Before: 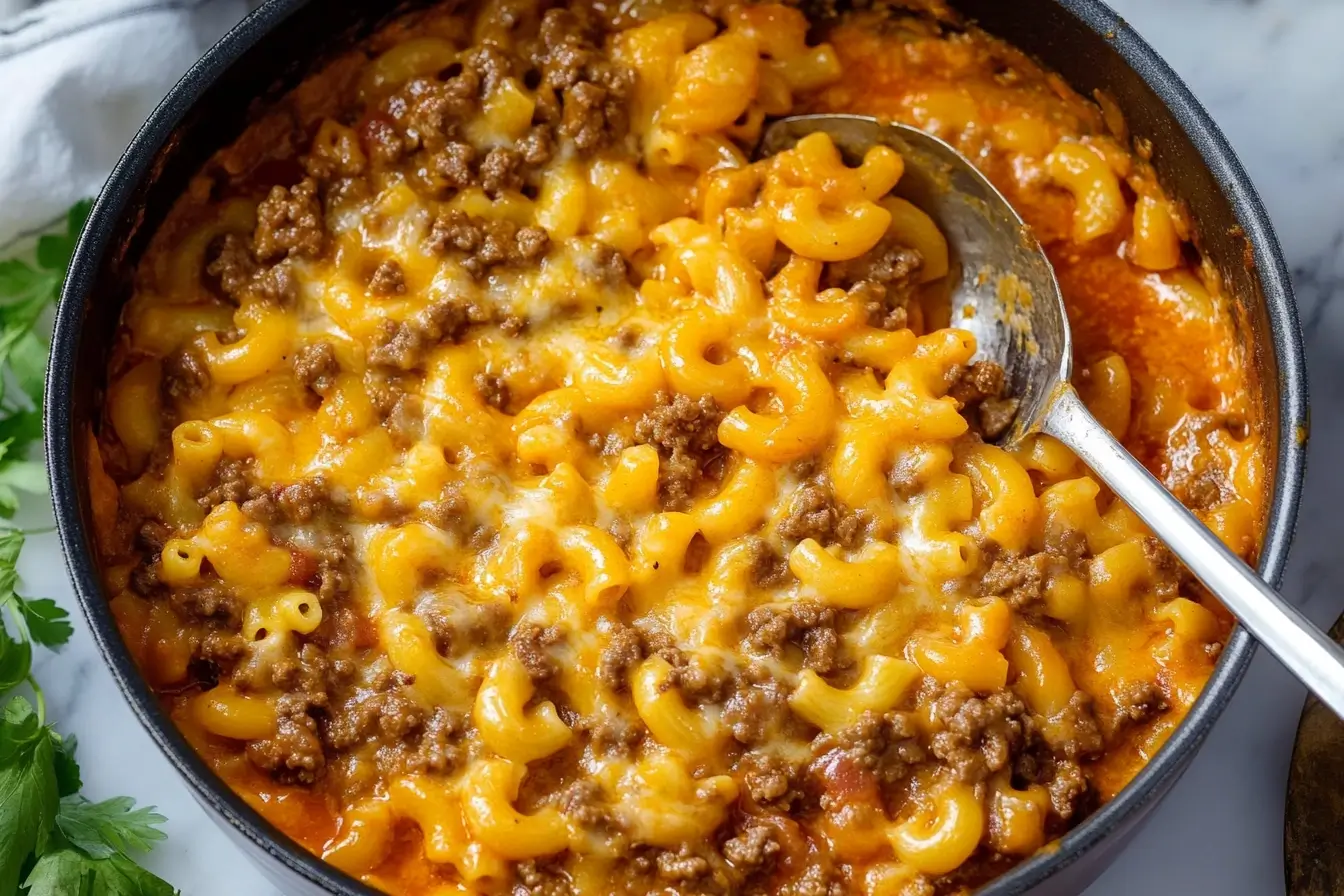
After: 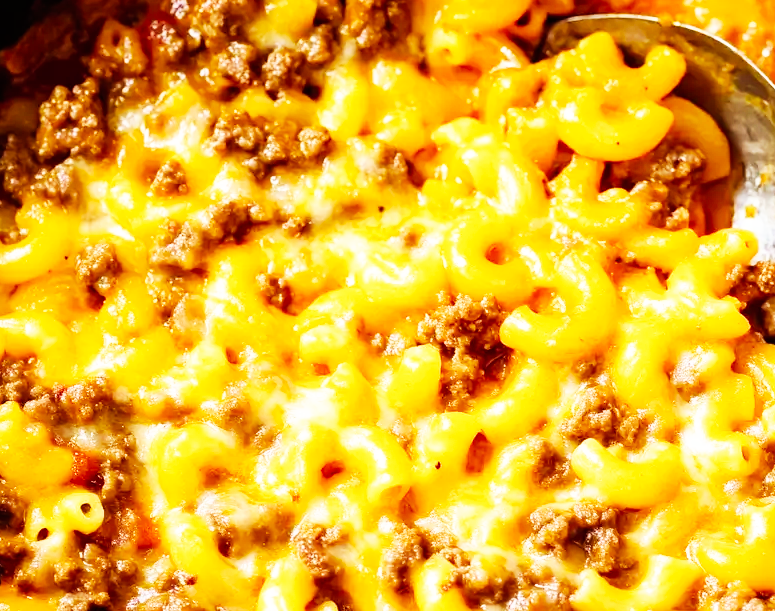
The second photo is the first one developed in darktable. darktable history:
velvia: on, module defaults
color correction: highlights a* -0.082, highlights b* 0.115
crop: left 16.24%, top 11.265%, right 26.088%, bottom 20.472%
base curve: curves: ch0 [(0, 0) (0.007, 0.004) (0.027, 0.03) (0.046, 0.07) (0.207, 0.54) (0.442, 0.872) (0.673, 0.972) (1, 1)], preserve colors none
